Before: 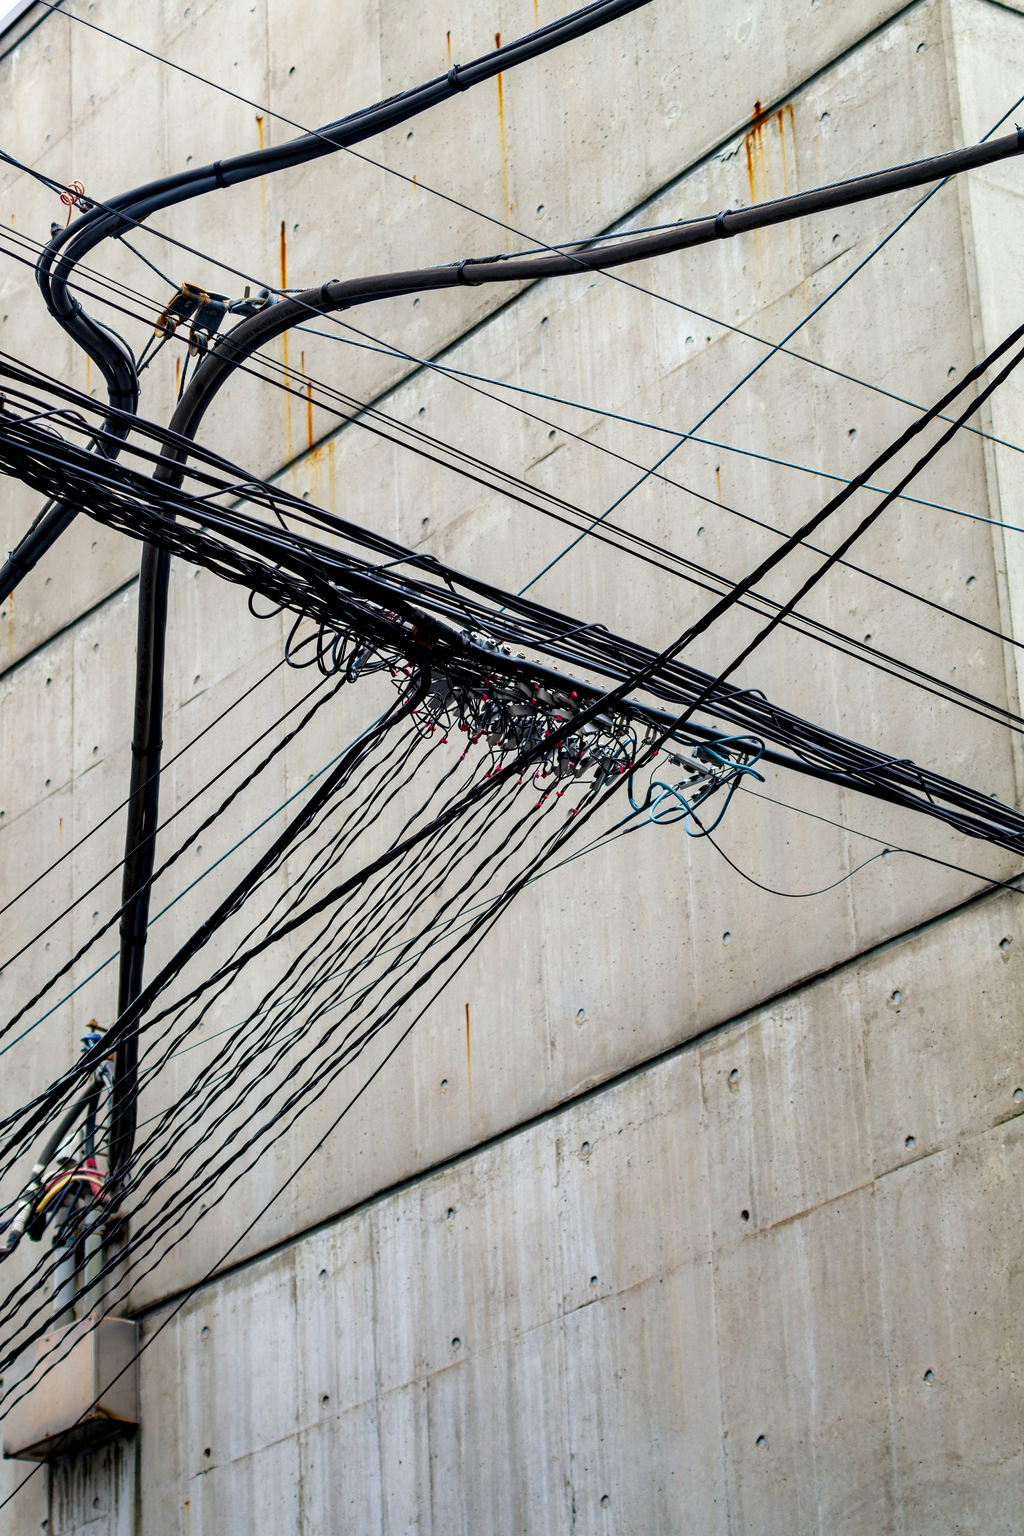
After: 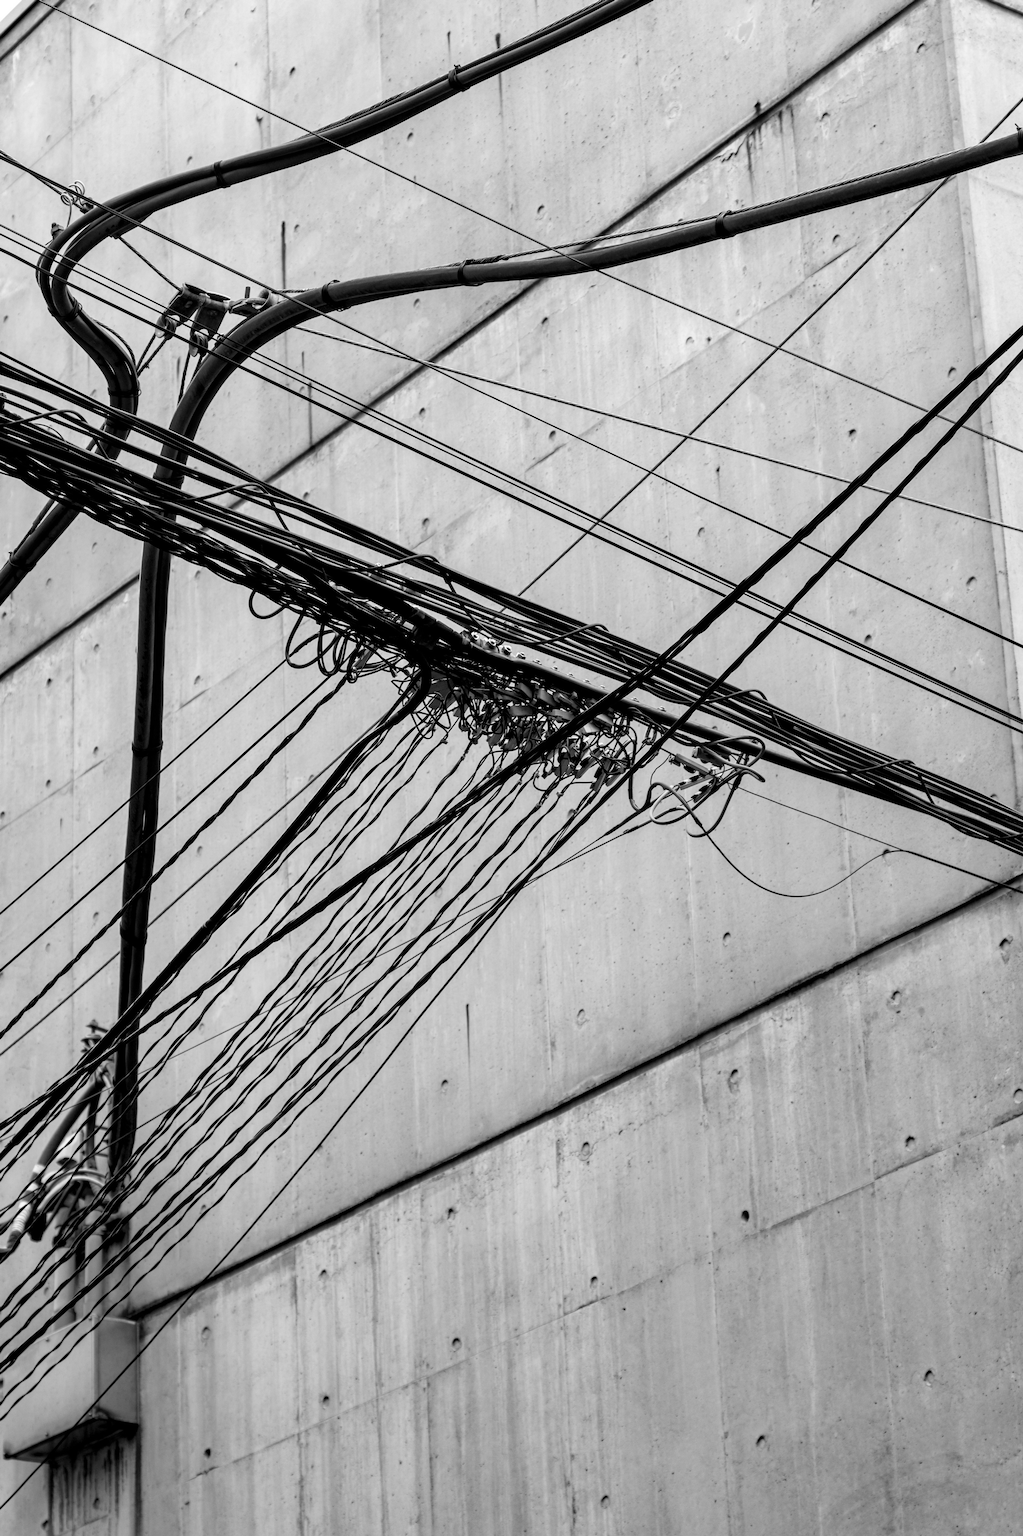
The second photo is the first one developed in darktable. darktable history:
monochrome: size 1
velvia: on, module defaults
